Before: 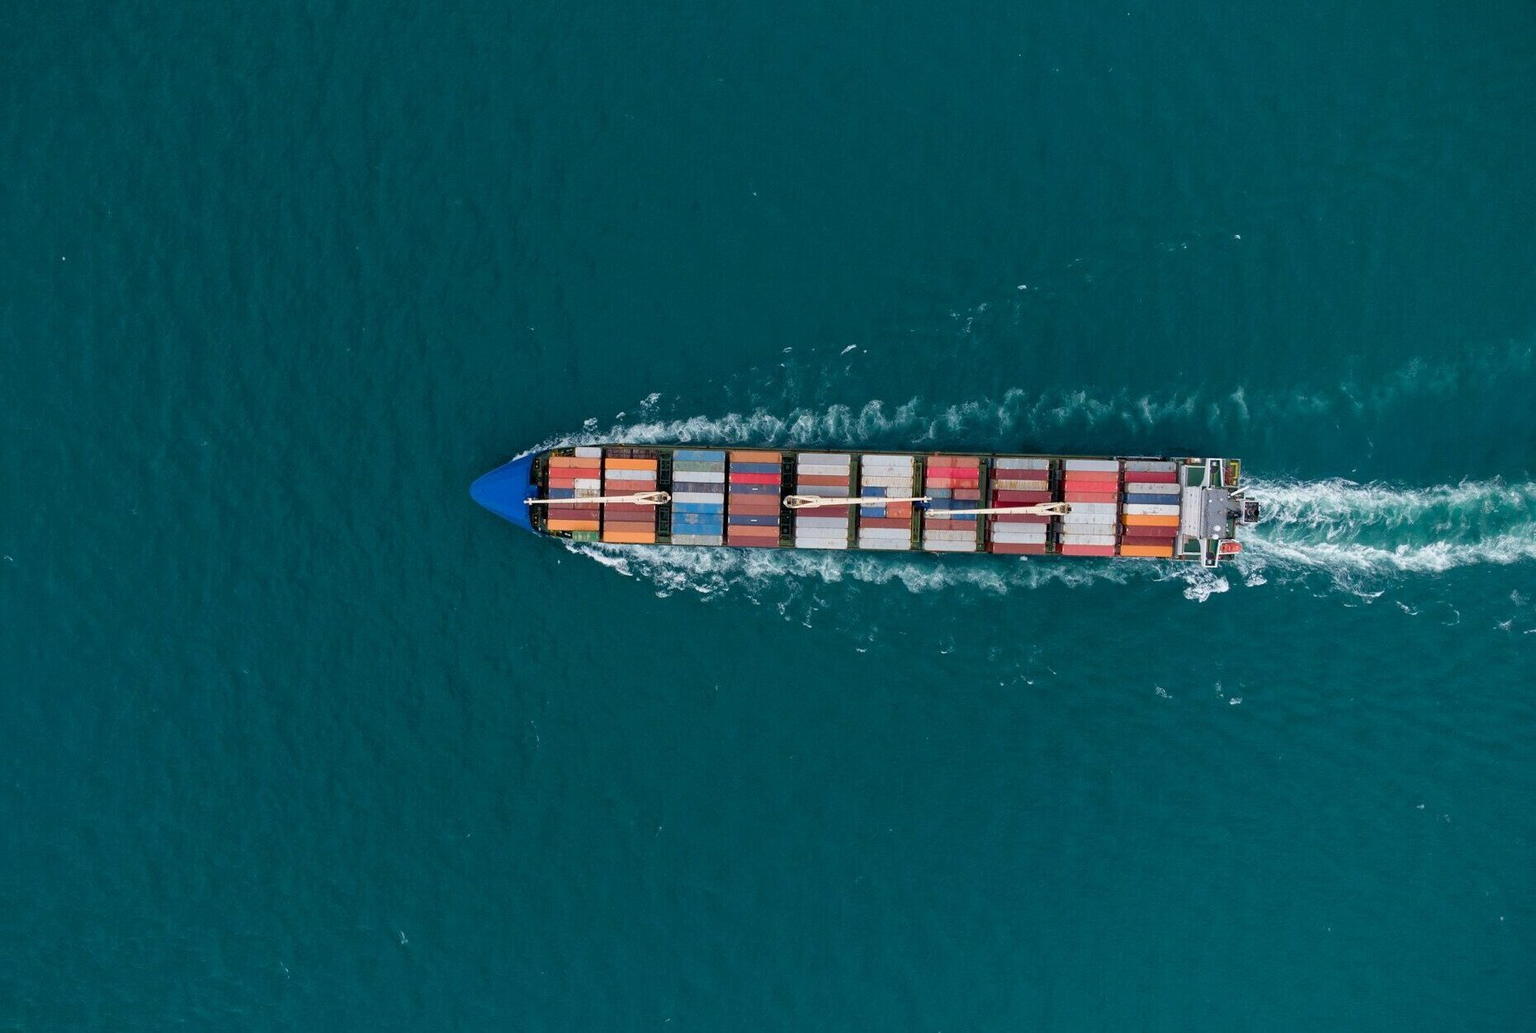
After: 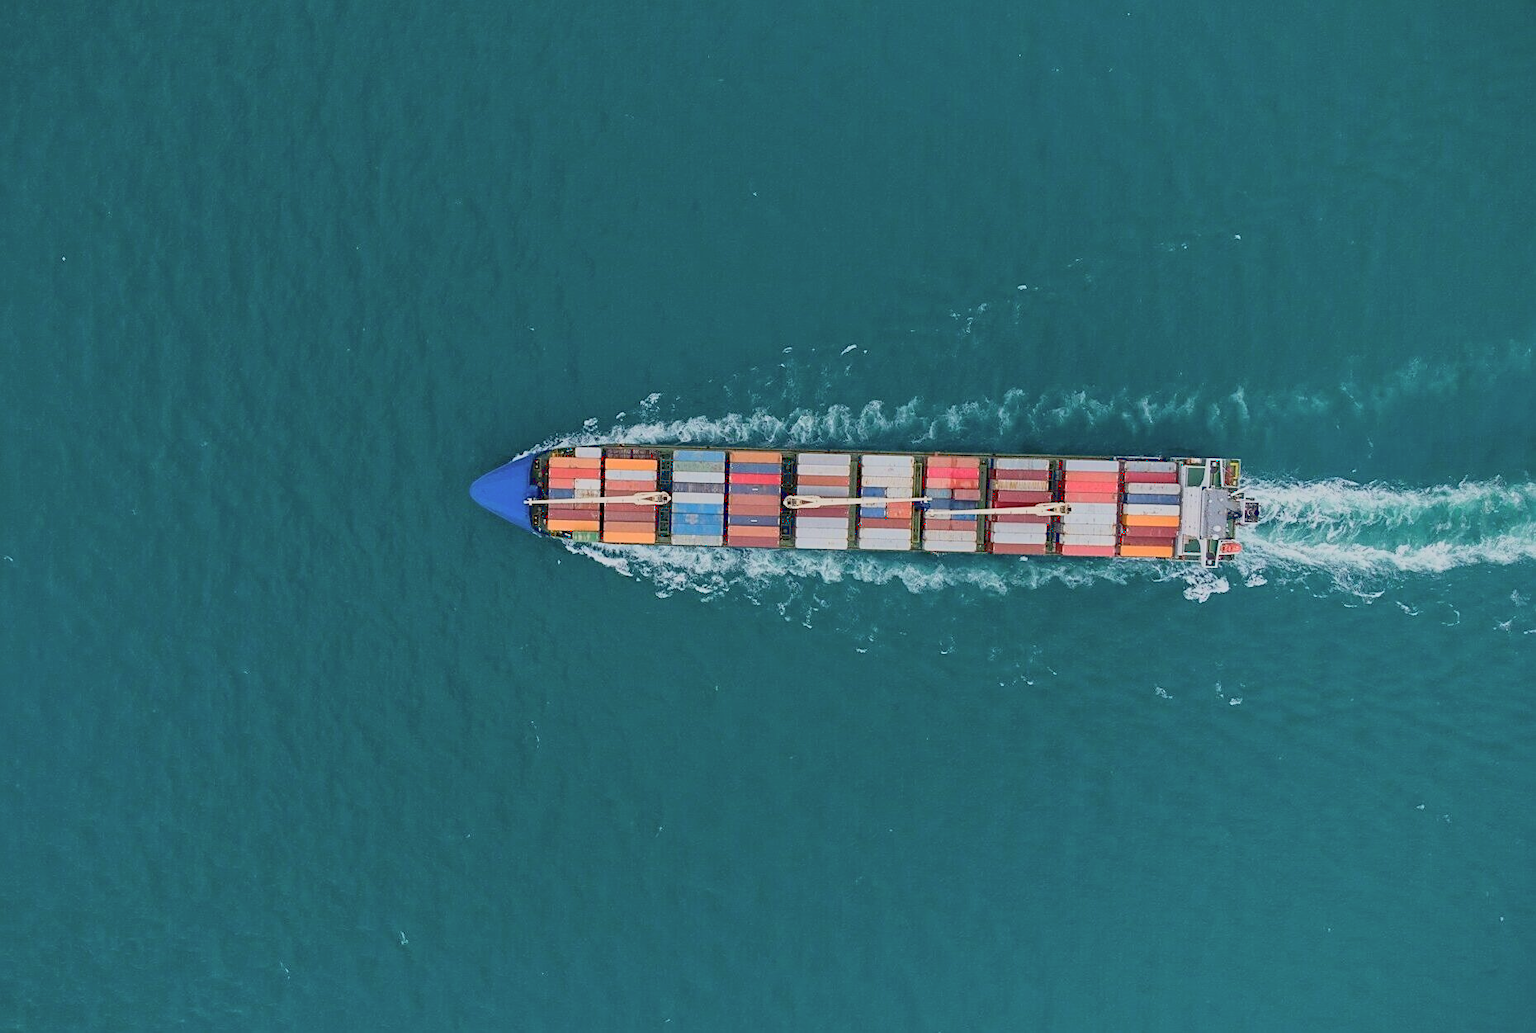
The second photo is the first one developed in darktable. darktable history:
sharpen: on, module defaults
contrast brightness saturation: brightness 0.15
tone curve: curves: ch0 [(0, 0.148) (0.191, 0.225) (0.712, 0.695) (0.864, 0.797) (1, 0.839)]
